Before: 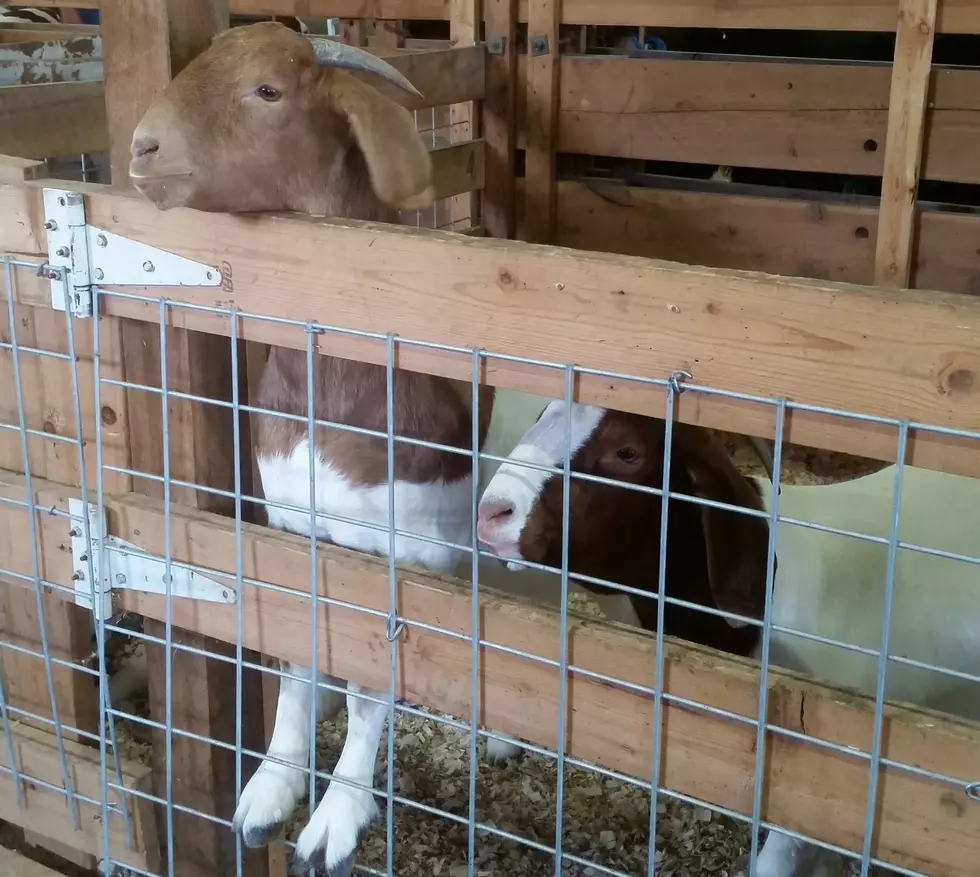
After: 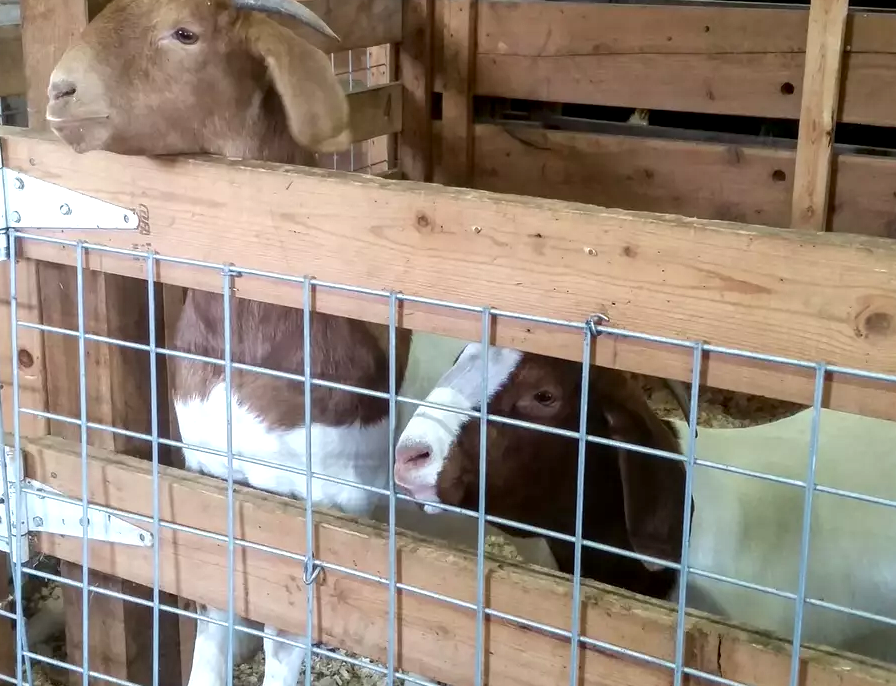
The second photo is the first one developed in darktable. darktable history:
crop: left 8.56%, top 6.541%, bottom 15.198%
exposure: black level correction 0.001, exposure 0.499 EV, compensate exposure bias true, compensate highlight preservation false
local contrast: on, module defaults
